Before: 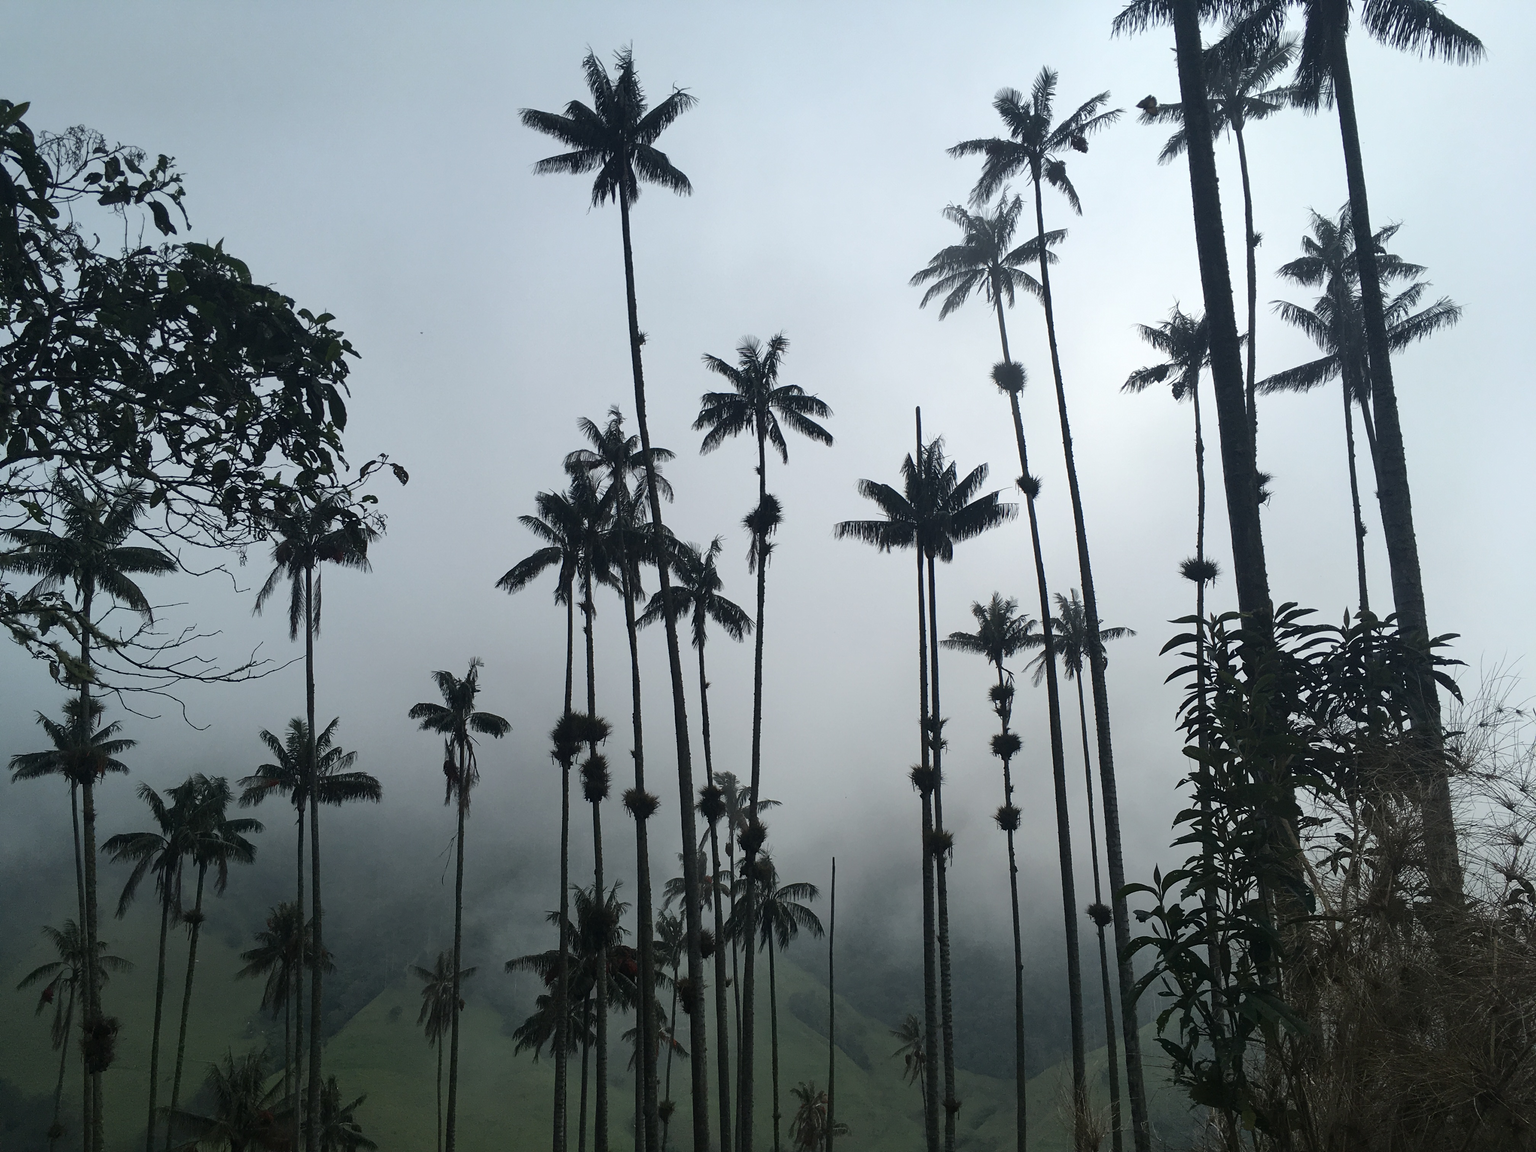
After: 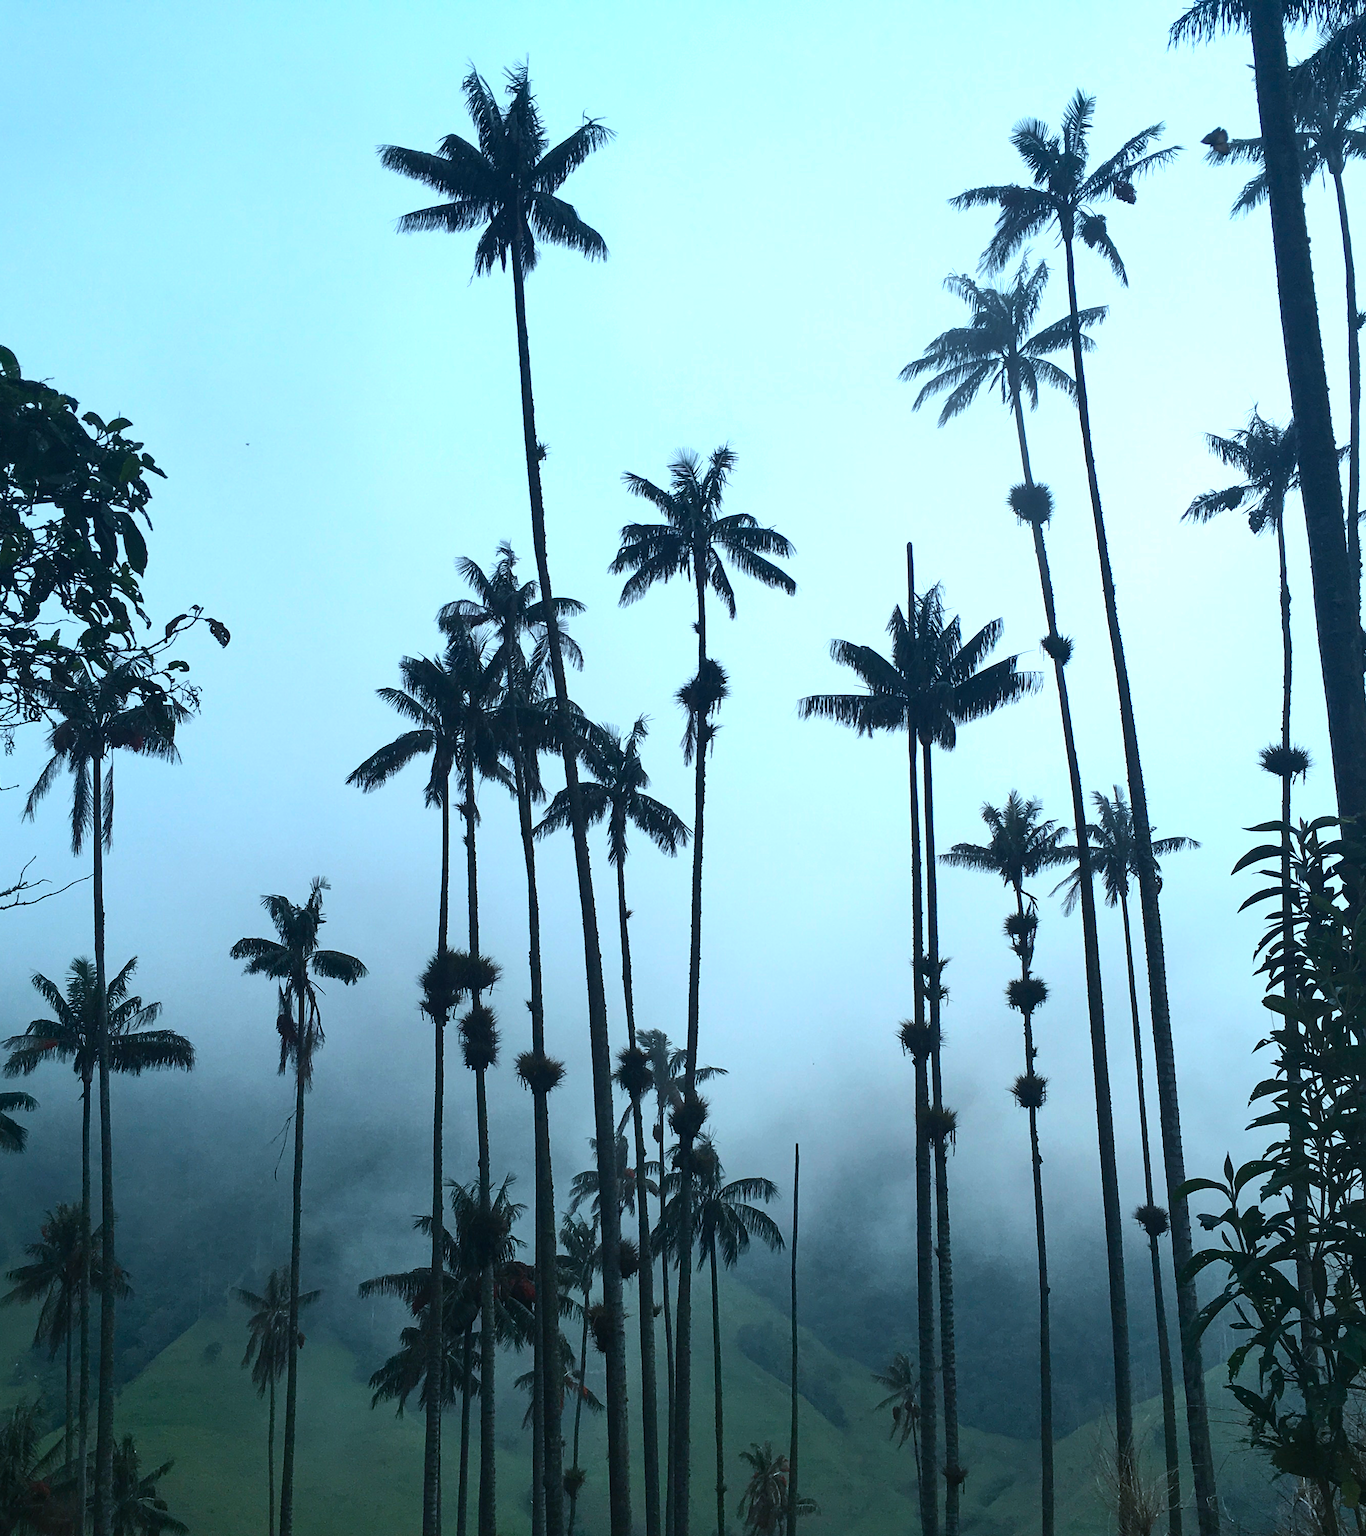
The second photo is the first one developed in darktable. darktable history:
crop and rotate: left 15.38%, right 17.883%
shadows and highlights: shadows 24.85, highlights -24.13
exposure: exposure 0.298 EV, compensate highlight preservation false
contrast brightness saturation: contrast 0.15, brightness 0.055
color balance rgb: highlights gain › chroma 3.01%, highlights gain › hue 76.43°, linear chroma grading › global chroma 15.594%, perceptual saturation grading › global saturation 25.804%, perceptual brilliance grading › global brilliance 15.684%, perceptual brilliance grading › shadows -34.668%, contrast -10.152%
color calibration: illuminant as shot in camera, x 0.385, y 0.38, temperature 3944.58 K
